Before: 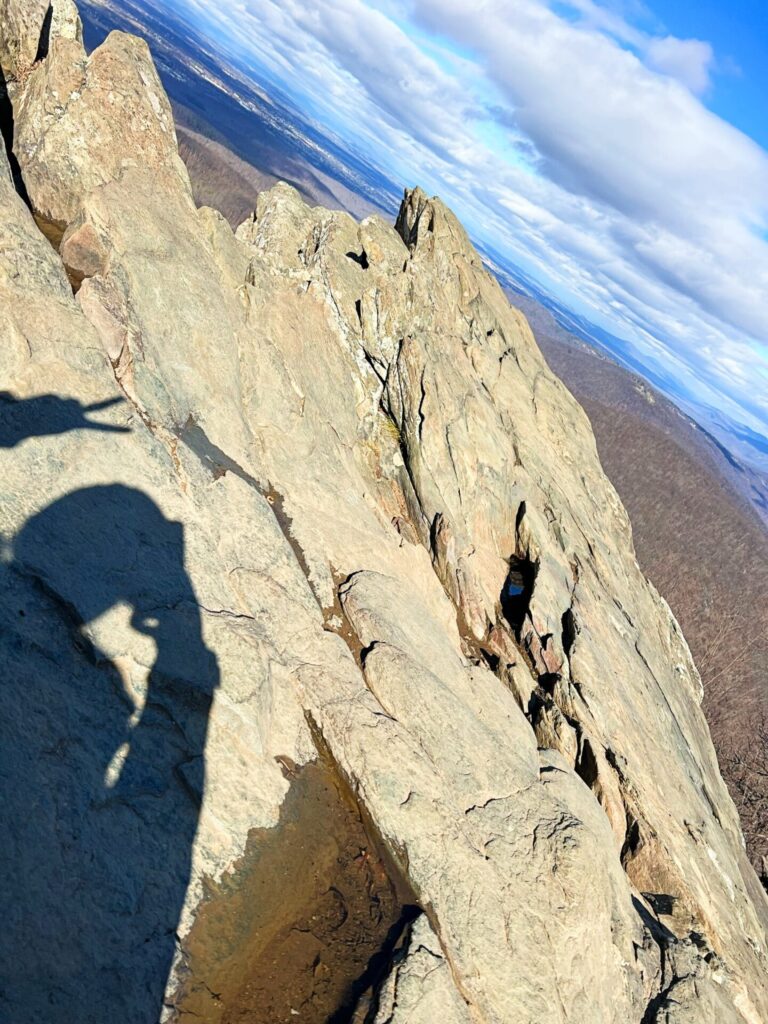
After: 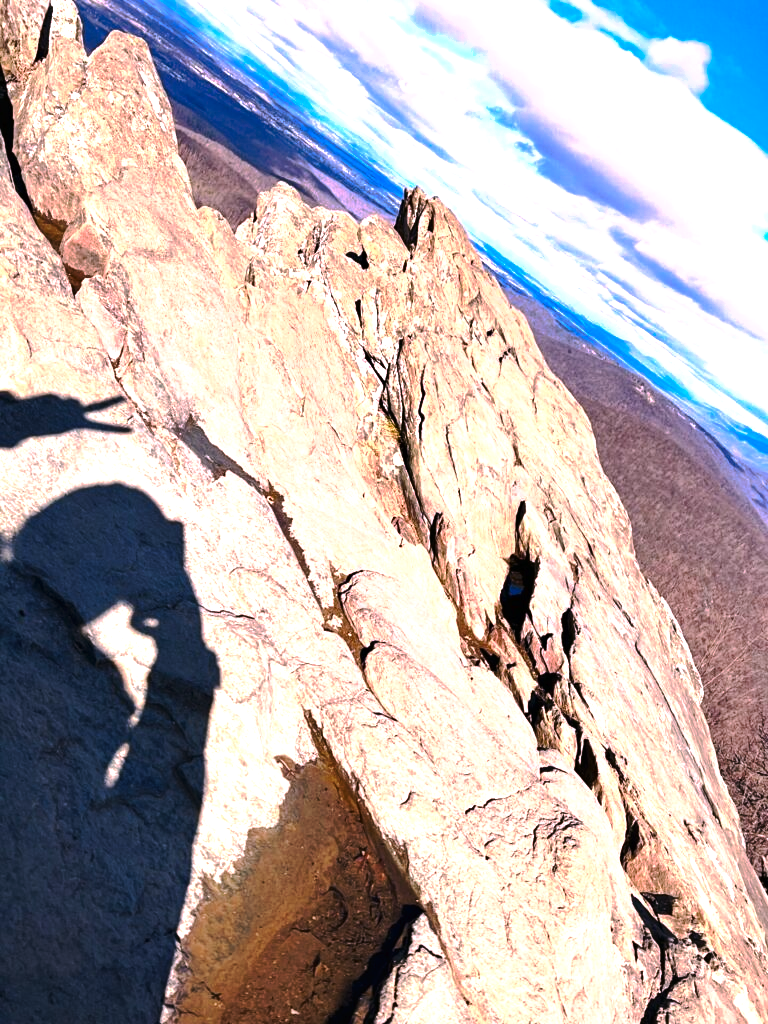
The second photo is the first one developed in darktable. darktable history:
tone equalizer: -8 EV -0.75 EV, -7 EV -0.7 EV, -6 EV -0.6 EV, -5 EV -0.4 EV, -3 EV 0.4 EV, -2 EV 0.6 EV, -1 EV 0.7 EV, +0 EV 0.75 EV, edges refinement/feathering 500, mask exposure compensation -1.57 EV, preserve details no
tone curve: curves: ch0 [(0, 0) (0.003, 0.01) (0.011, 0.014) (0.025, 0.029) (0.044, 0.051) (0.069, 0.072) (0.1, 0.097) (0.136, 0.123) (0.177, 0.16) (0.224, 0.2) (0.277, 0.248) (0.335, 0.305) (0.399, 0.37) (0.468, 0.454) (0.543, 0.534) (0.623, 0.609) (0.709, 0.681) (0.801, 0.752) (0.898, 0.841) (1, 1)], preserve colors none
shadows and highlights: shadows 20.91, highlights -35.45, soften with gaussian
white balance: red 1.188, blue 1.11
